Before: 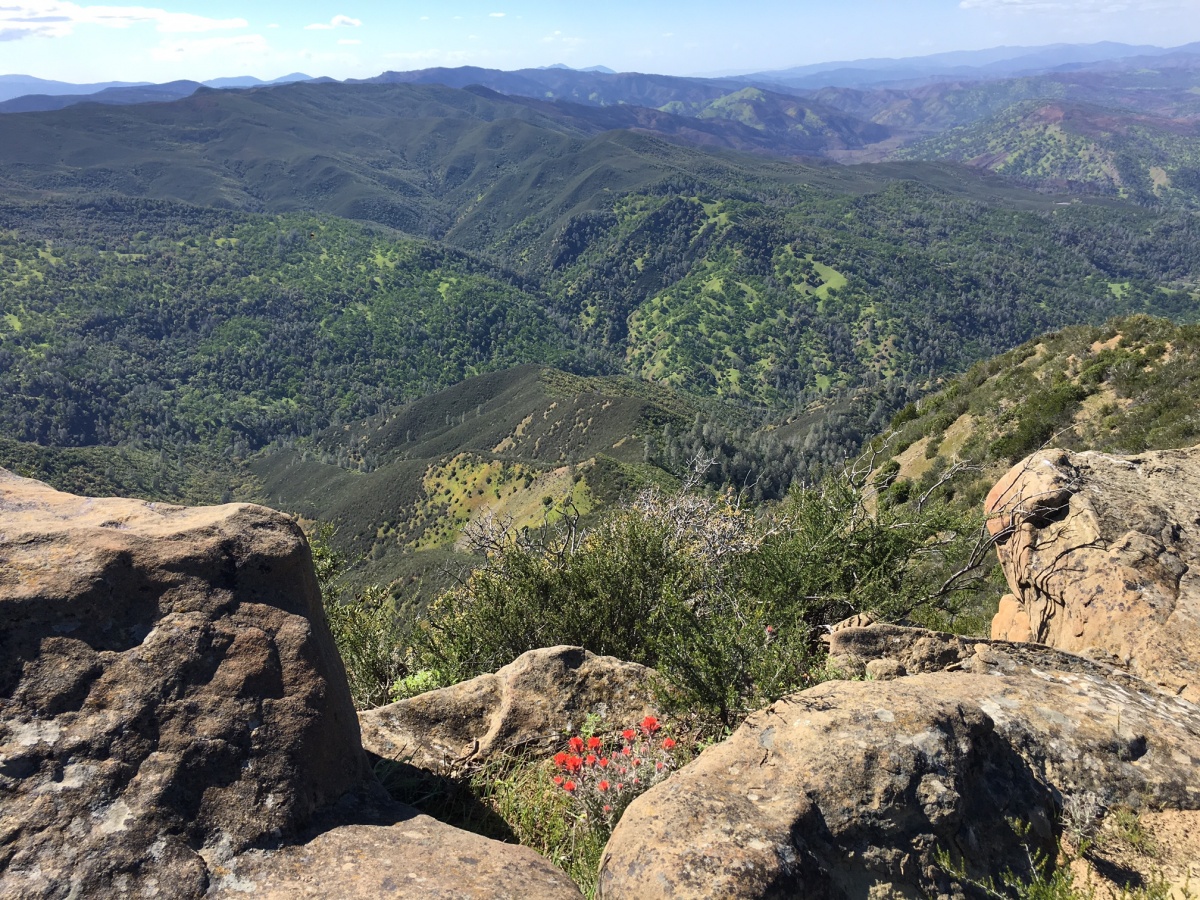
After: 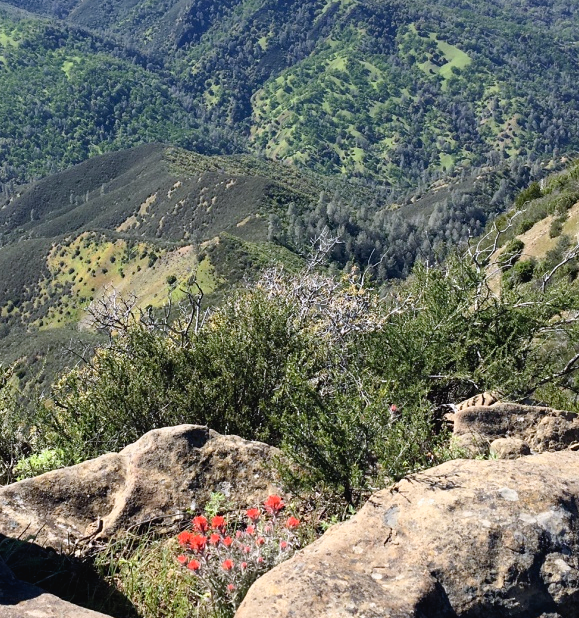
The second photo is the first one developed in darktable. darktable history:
tone curve: curves: ch0 [(0, 0) (0.003, 0.022) (0.011, 0.025) (0.025, 0.025) (0.044, 0.029) (0.069, 0.042) (0.1, 0.068) (0.136, 0.118) (0.177, 0.176) (0.224, 0.233) (0.277, 0.299) (0.335, 0.371) (0.399, 0.448) (0.468, 0.526) (0.543, 0.605) (0.623, 0.684) (0.709, 0.775) (0.801, 0.869) (0.898, 0.957) (1, 1)], preserve colors none
crop: left 31.379%, top 24.658%, right 20.326%, bottom 6.628%
color calibration: illuminant as shot in camera, x 0.358, y 0.373, temperature 4628.91 K
